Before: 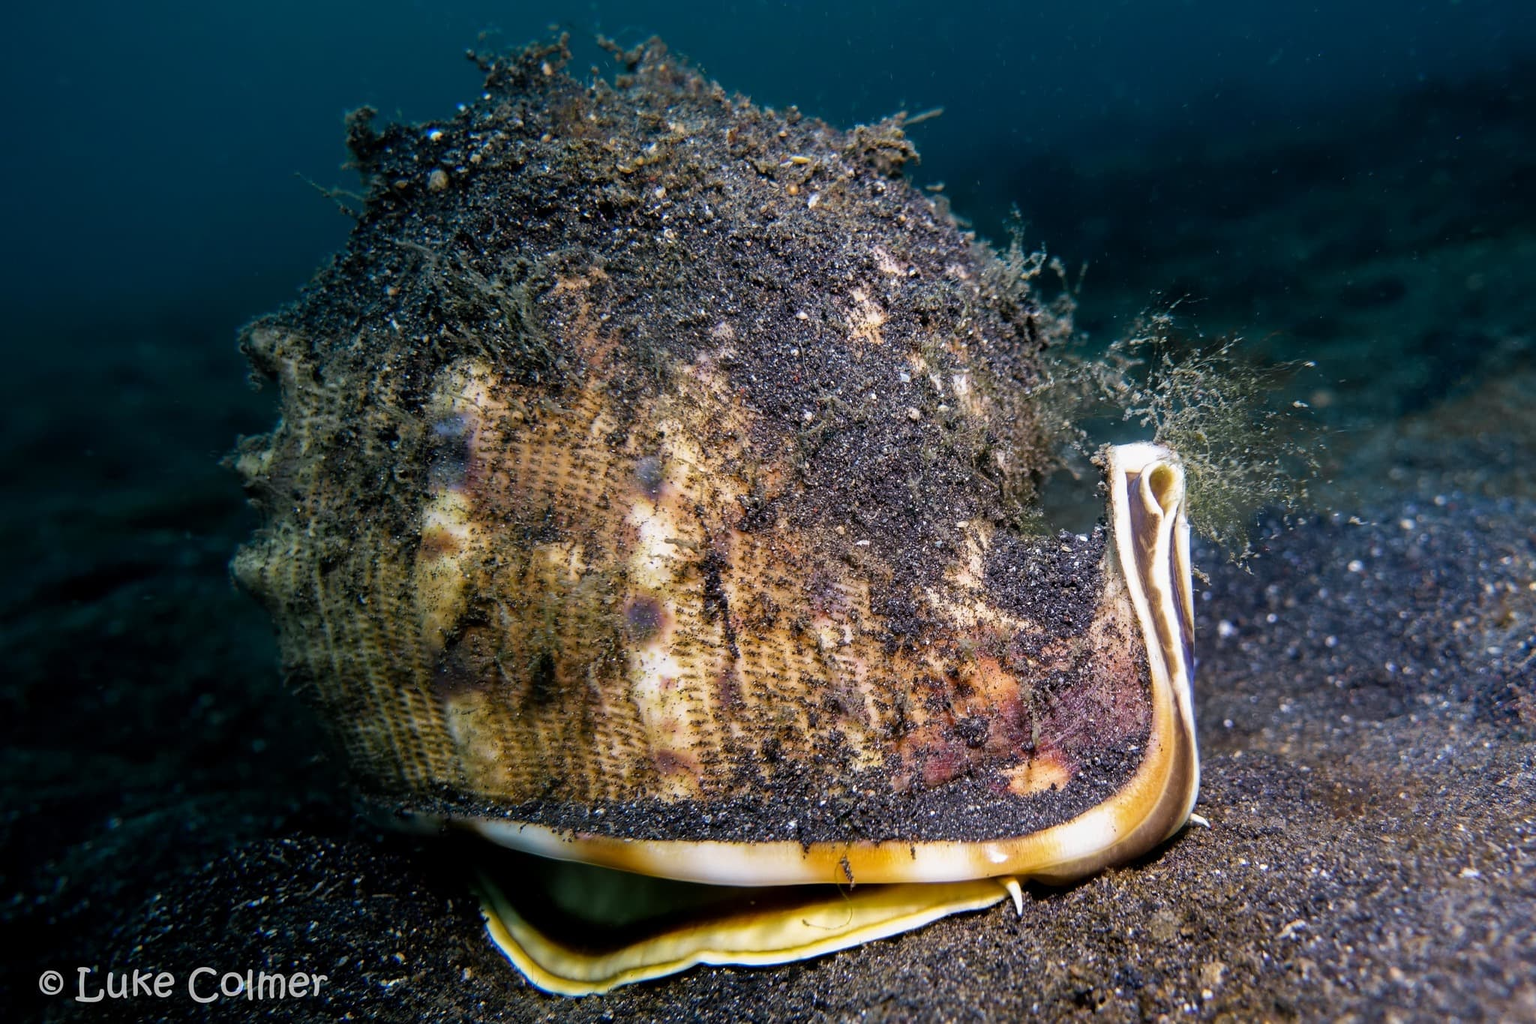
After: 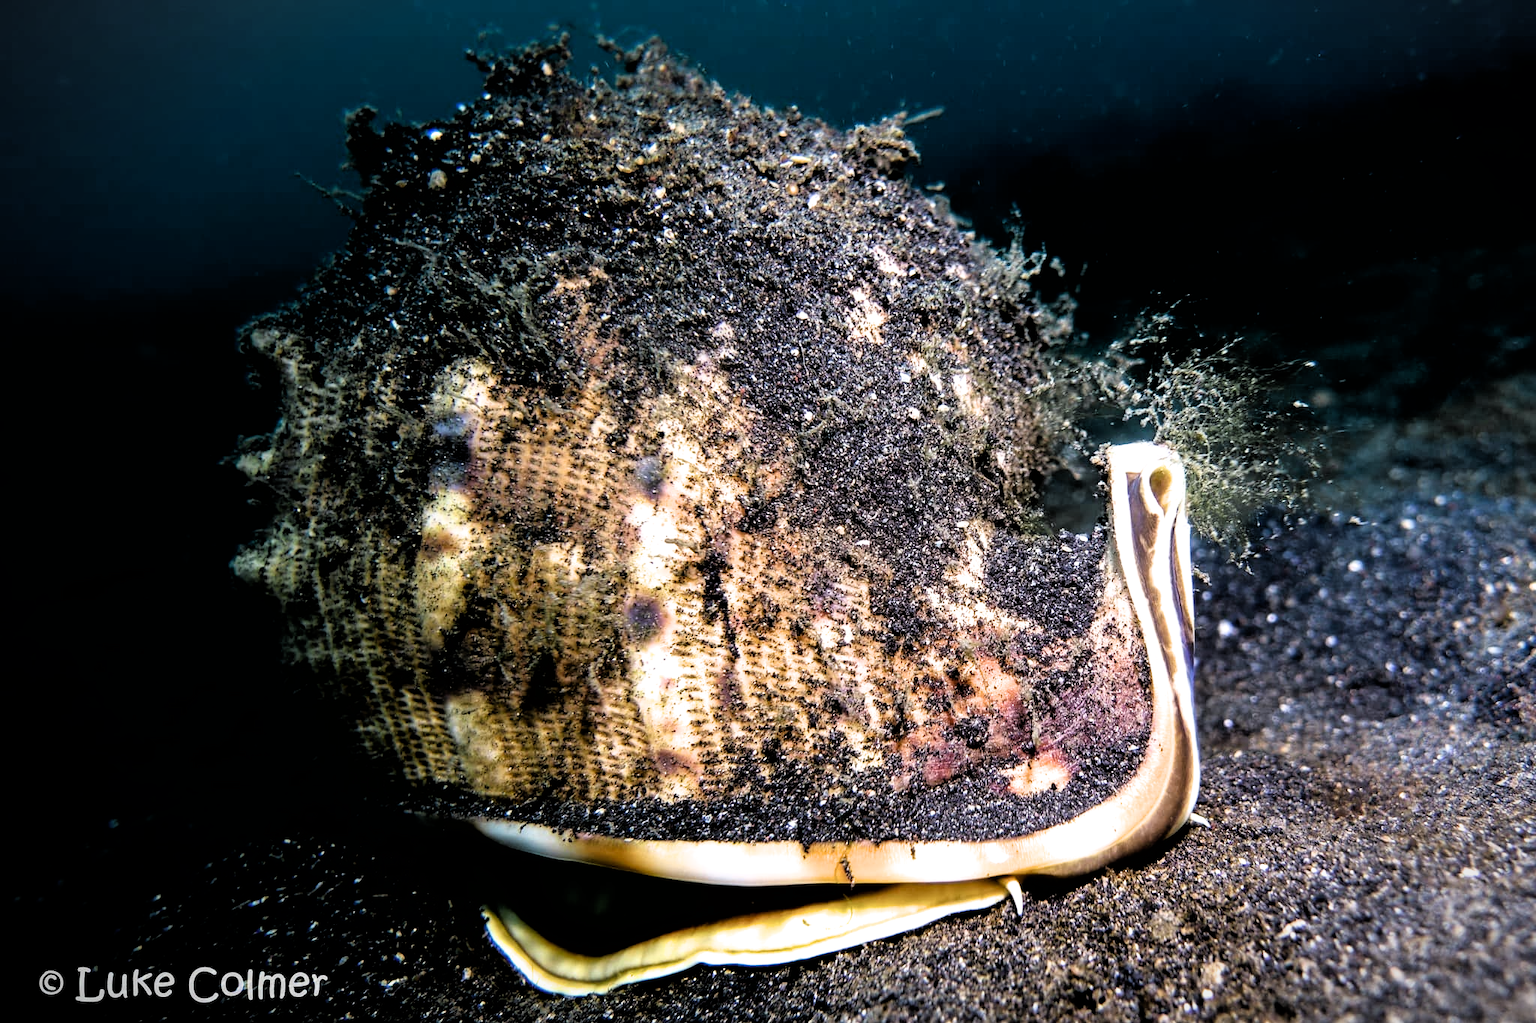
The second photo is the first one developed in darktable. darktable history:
vignetting: fall-off start 99.55%, center (0.04, -0.093), width/height ratio 1.321
filmic rgb: black relative exposure -3.46 EV, white relative exposure 2.28 EV, hardness 3.41
exposure: black level correction 0.001, exposure 0.498 EV, compensate highlight preservation false
